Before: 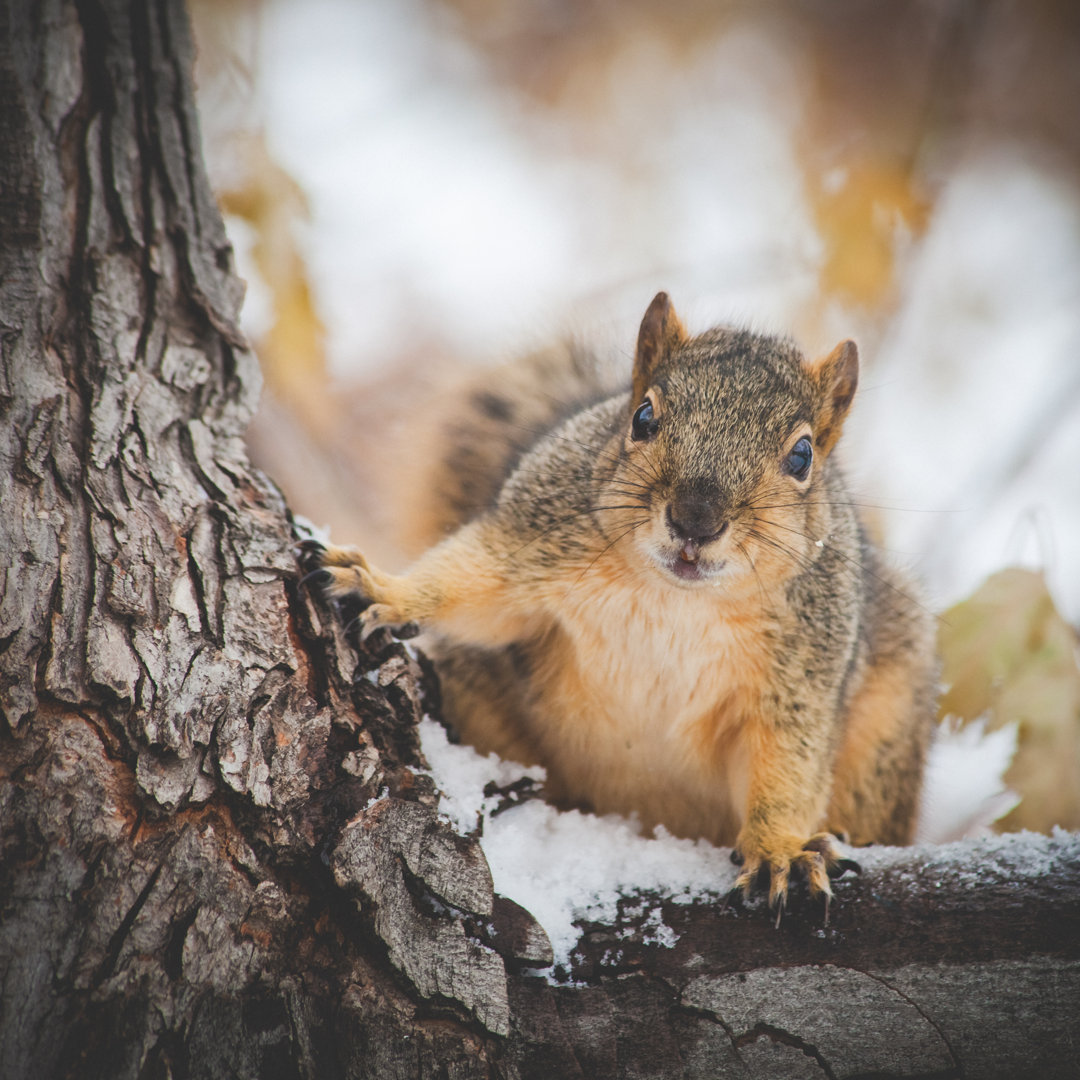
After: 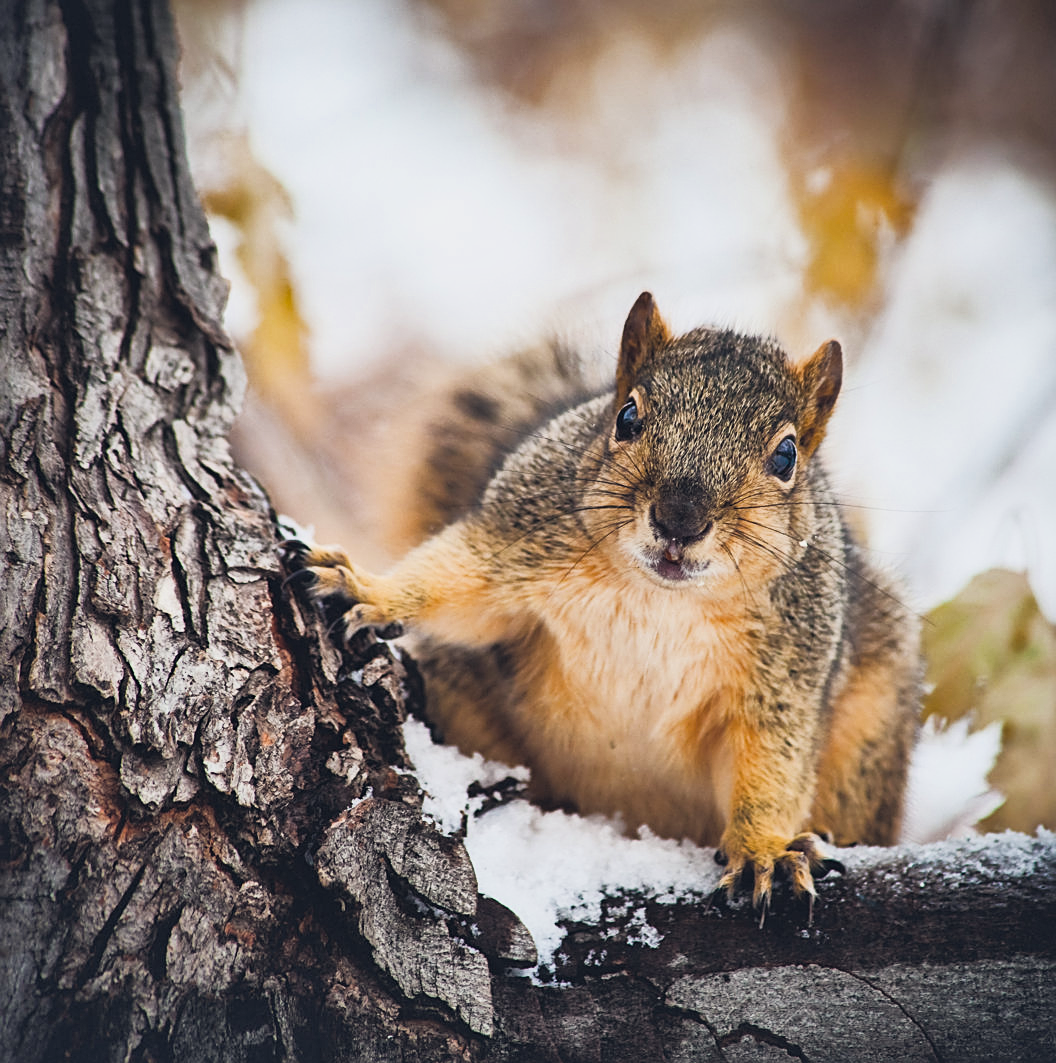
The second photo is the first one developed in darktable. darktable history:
filmic rgb: middle gray luminance 28.85%, black relative exposure -10.24 EV, white relative exposure 5.47 EV, target black luminance 0%, hardness 3.92, latitude 1.42%, contrast 1.128, highlights saturation mix 6.15%, shadows ↔ highlights balance 14.61%
sharpen: on, module defaults
color balance rgb: power › hue 327.17°, global offset › chroma 0.156%, global offset › hue 254.33°, perceptual saturation grading › global saturation 25.711%, perceptual brilliance grading › highlights 11.19%, perceptual brilliance grading › shadows -10.564%
shadows and highlights: low approximation 0.01, soften with gaussian
tone equalizer: -8 EV 0.001 EV, -7 EV -0.002 EV, -6 EV 0.002 EV, -5 EV -0.03 EV, -4 EV -0.118 EV, -3 EV -0.161 EV, -2 EV 0.239 EV, -1 EV 0.722 EV, +0 EV 0.51 EV, edges refinement/feathering 500, mask exposure compensation -1.57 EV, preserve details no
crop and rotate: left 1.531%, right 0.635%, bottom 1.548%
